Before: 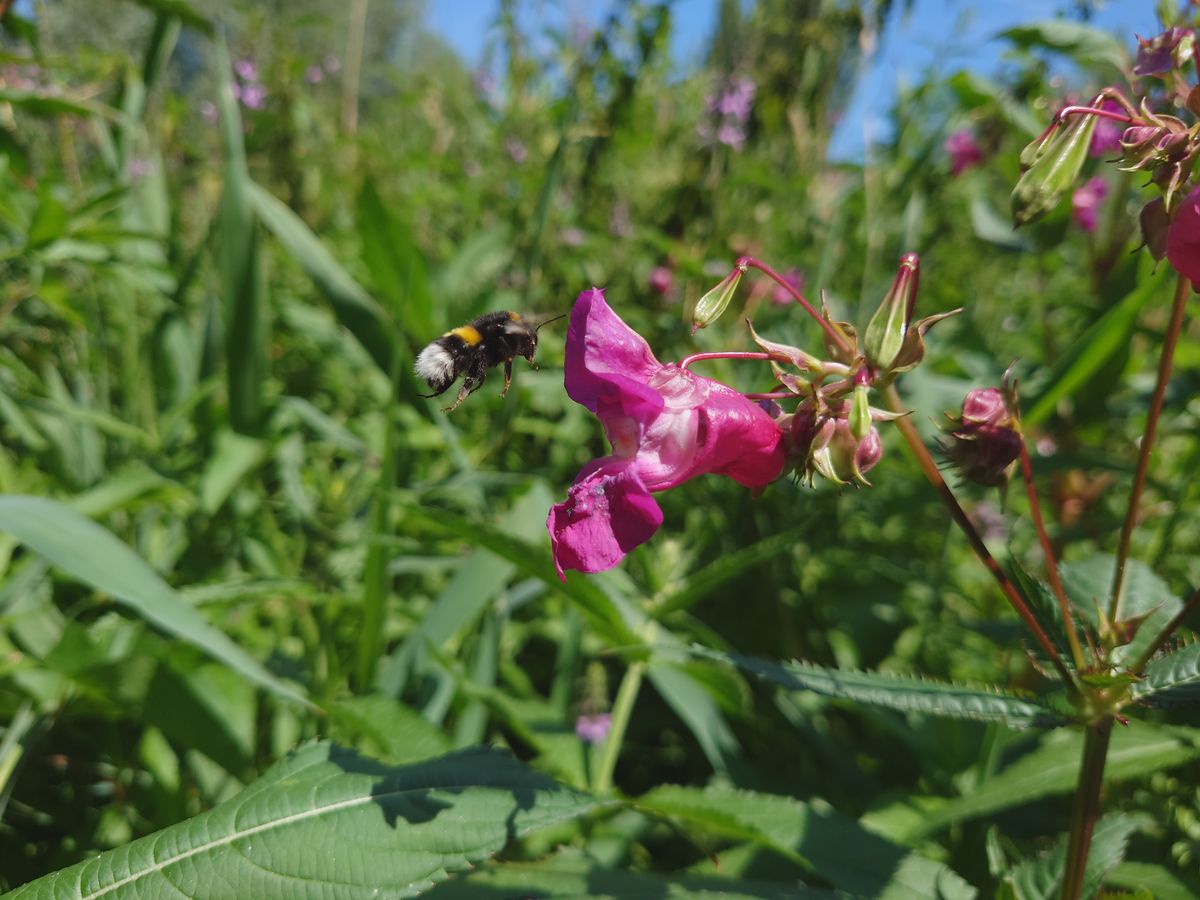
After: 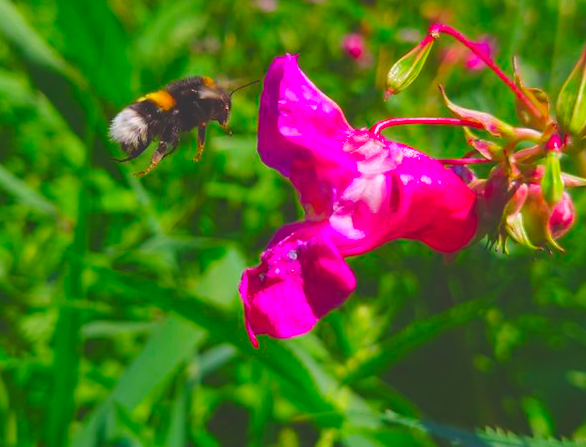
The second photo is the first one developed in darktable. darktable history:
exposure: black level correction -0.023, exposure -0.039 EV, compensate highlight preservation false
crop: left 25%, top 25%, right 25%, bottom 25%
color correction: highlights a* 1.59, highlights b* -1.7, saturation 2.48
bloom: size 40%
rotate and perspective: rotation 0.226°, lens shift (vertical) -0.042, crop left 0.023, crop right 0.982, crop top 0.006, crop bottom 0.994
